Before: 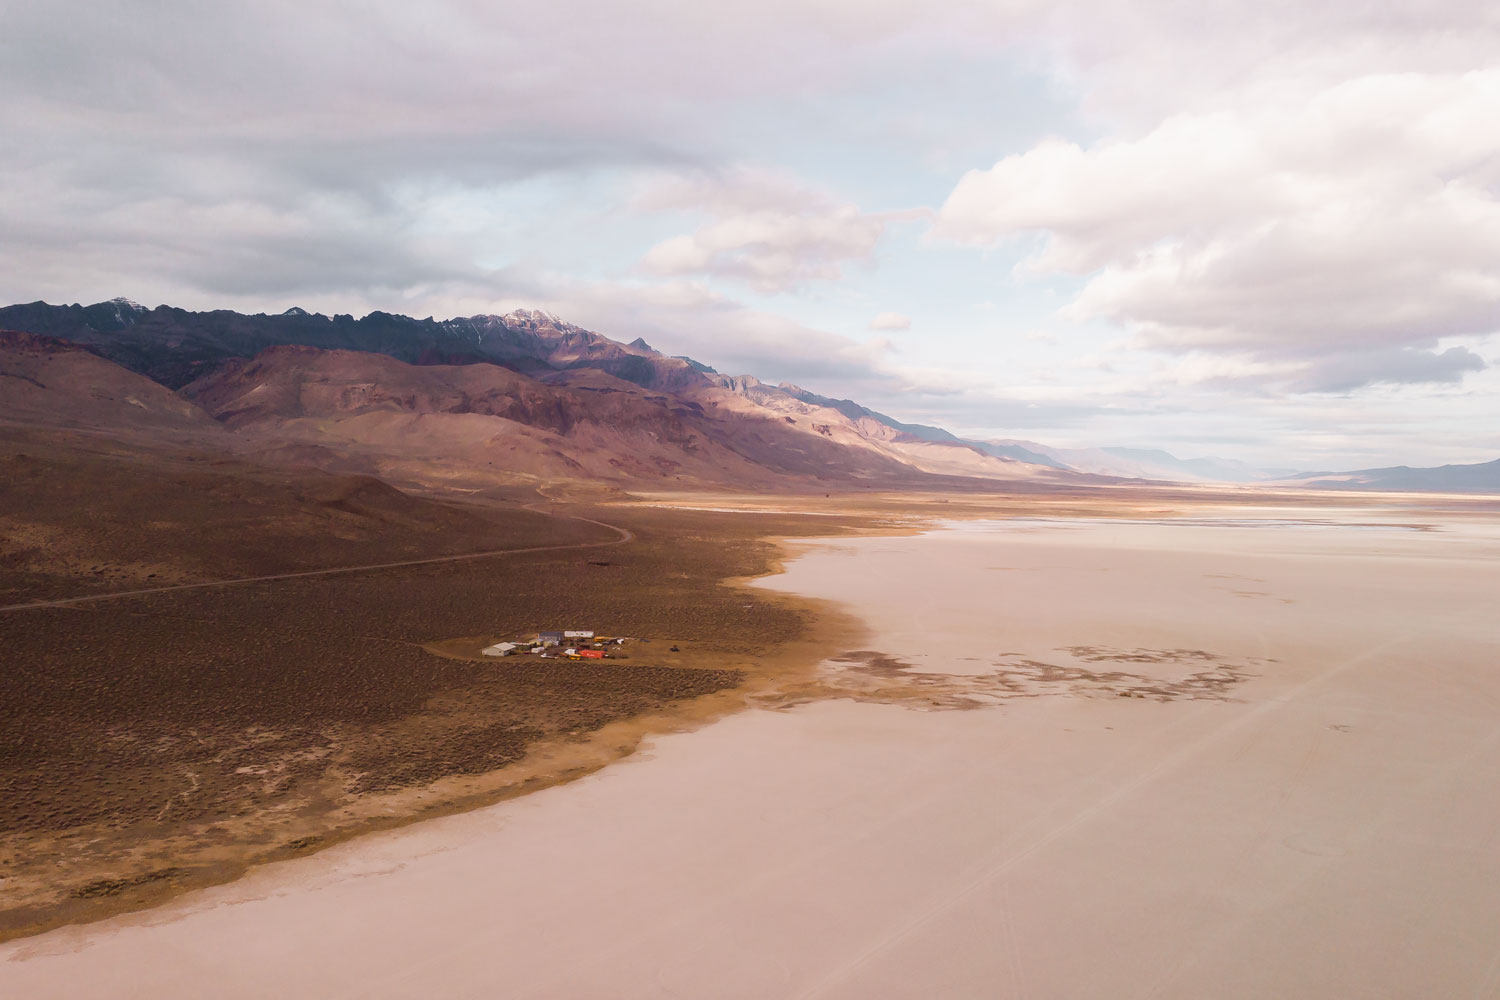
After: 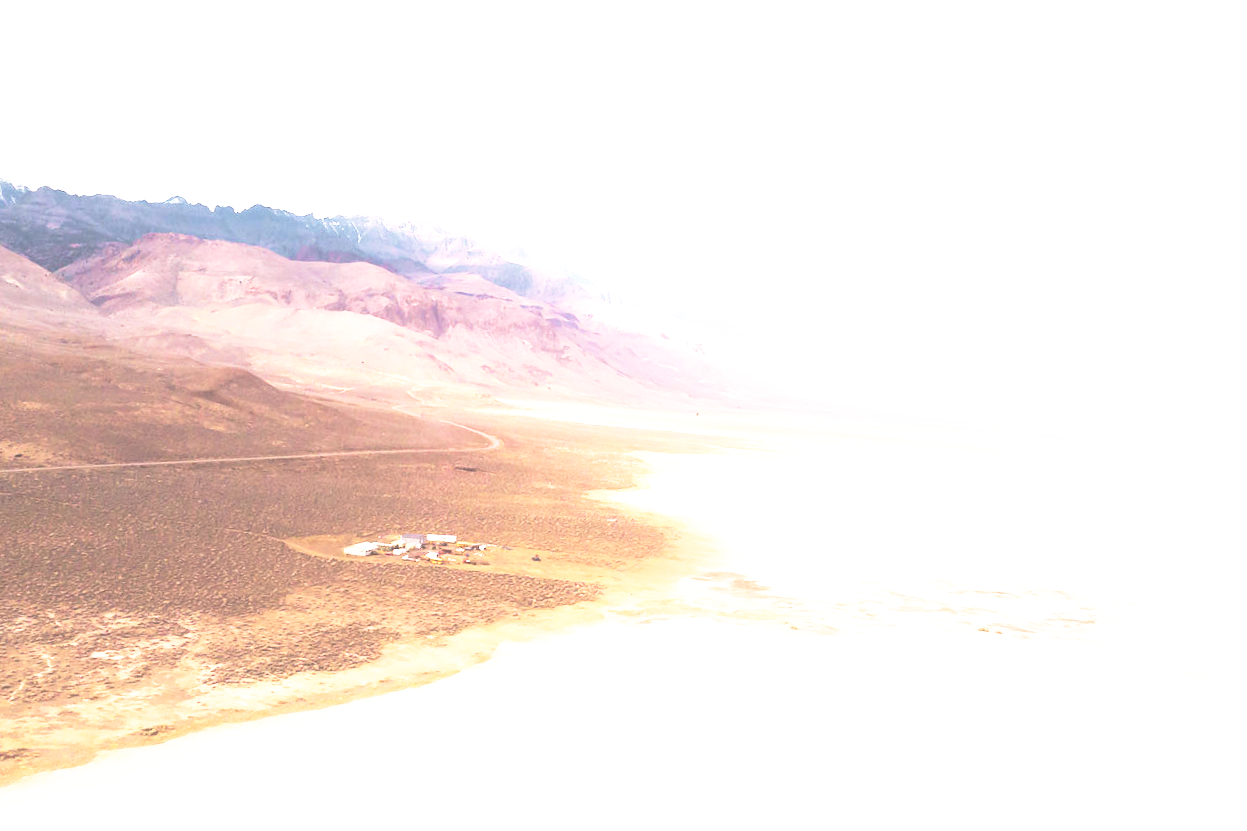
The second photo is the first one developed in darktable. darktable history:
crop and rotate: angle -3.27°, left 5.211%, top 5.211%, right 4.607%, bottom 4.607%
exposure: black level correction -0.023, exposure 1.397 EV, compensate highlight preservation false
tone equalizer: -8 EV -0.417 EV, -7 EV -0.389 EV, -6 EV -0.333 EV, -5 EV -0.222 EV, -3 EV 0.222 EV, -2 EV 0.333 EV, -1 EV 0.389 EV, +0 EV 0.417 EV, edges refinement/feathering 500, mask exposure compensation -1.57 EV, preserve details no
base curve: curves: ch0 [(0, 0) (0.026, 0.03) (0.109, 0.232) (0.351, 0.748) (0.669, 0.968) (1, 1)], preserve colors none
